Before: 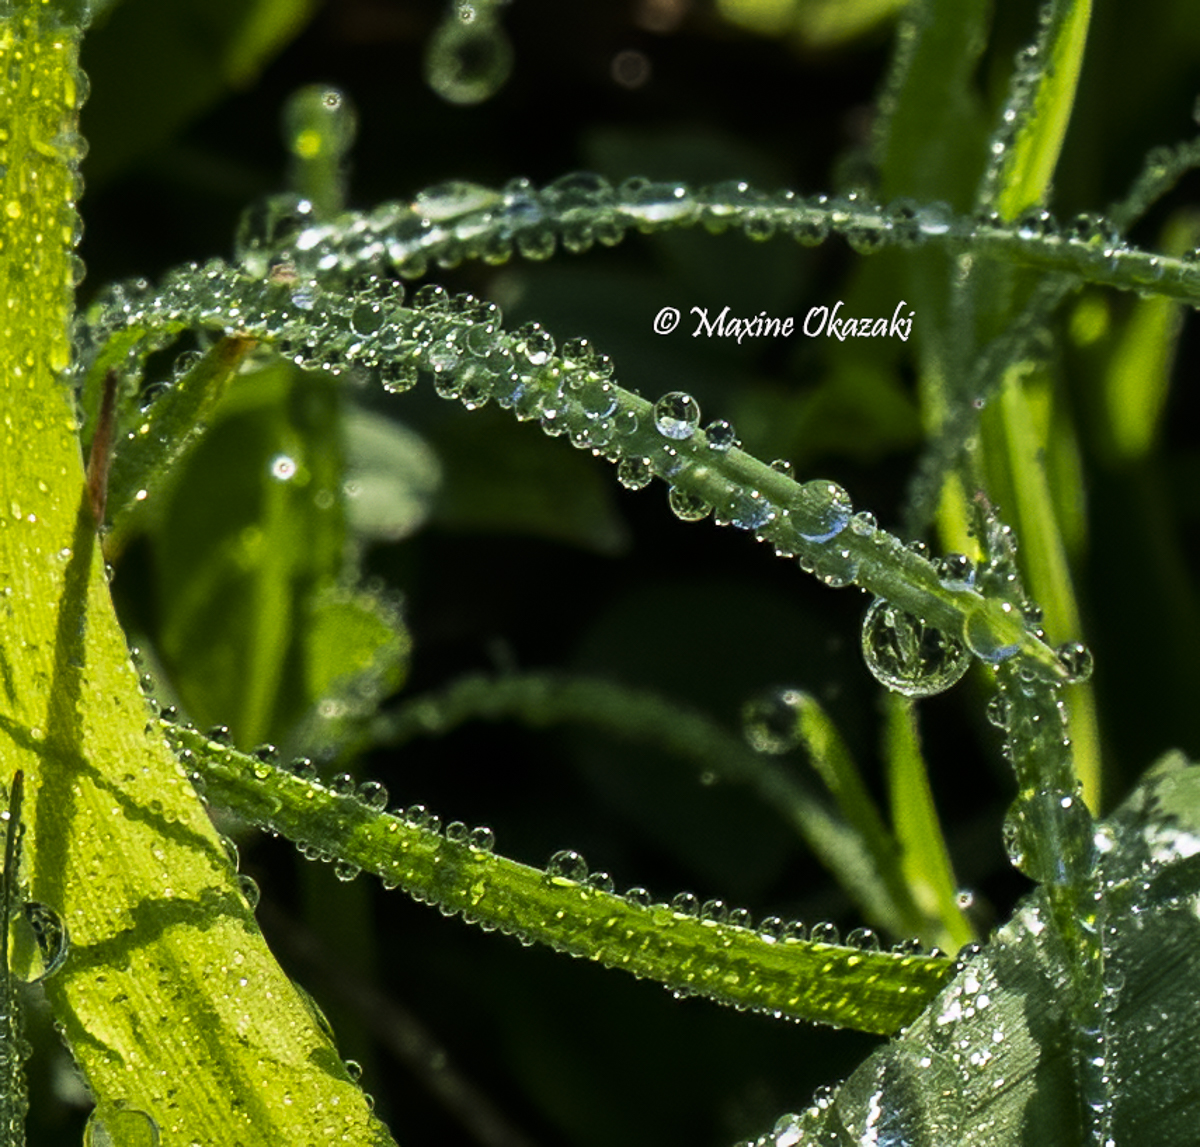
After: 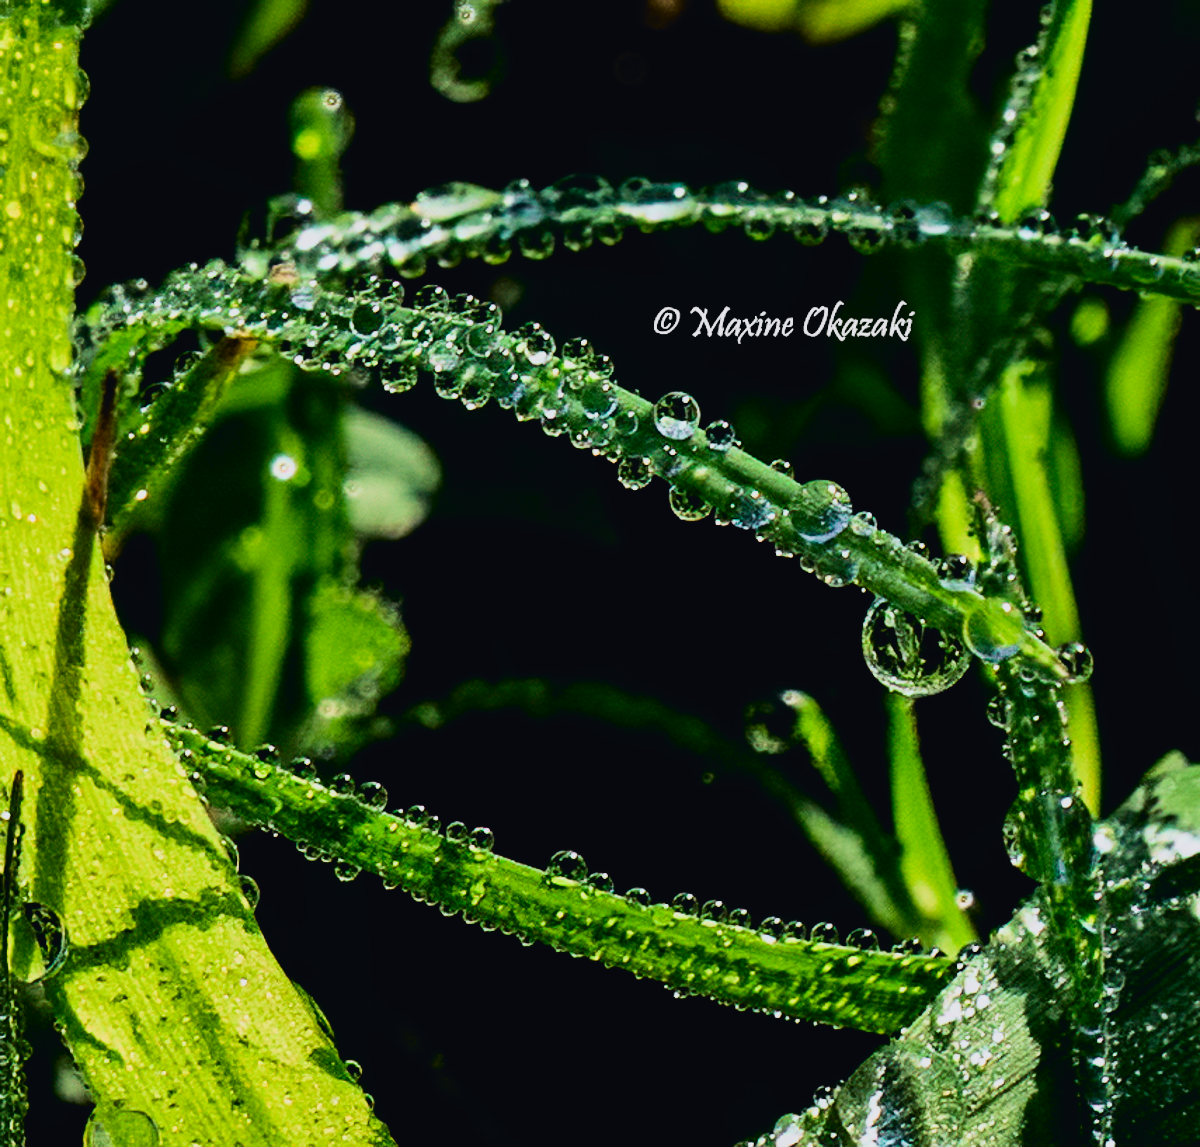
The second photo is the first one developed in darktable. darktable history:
filmic rgb: middle gray luminance 29.09%, black relative exposure -10.27 EV, white relative exposure 5.47 EV, target black luminance 0%, hardness 3.96, latitude 2.99%, contrast 1.125, highlights saturation mix 4.36%, shadows ↔ highlights balance 15.96%, color science v4 (2020), iterations of high-quality reconstruction 0
tone curve: curves: ch0 [(0, 0.023) (0.104, 0.058) (0.21, 0.162) (0.469, 0.524) (0.579, 0.65) (0.725, 0.8) (0.858, 0.903) (1, 0.974)]; ch1 [(0, 0) (0.414, 0.395) (0.447, 0.447) (0.502, 0.501) (0.521, 0.512) (0.57, 0.563) (0.618, 0.61) (0.654, 0.642) (1, 1)]; ch2 [(0, 0) (0.356, 0.408) (0.437, 0.453) (0.492, 0.485) (0.524, 0.508) (0.566, 0.567) (0.595, 0.604) (1, 1)], color space Lab, independent channels, preserve colors none
